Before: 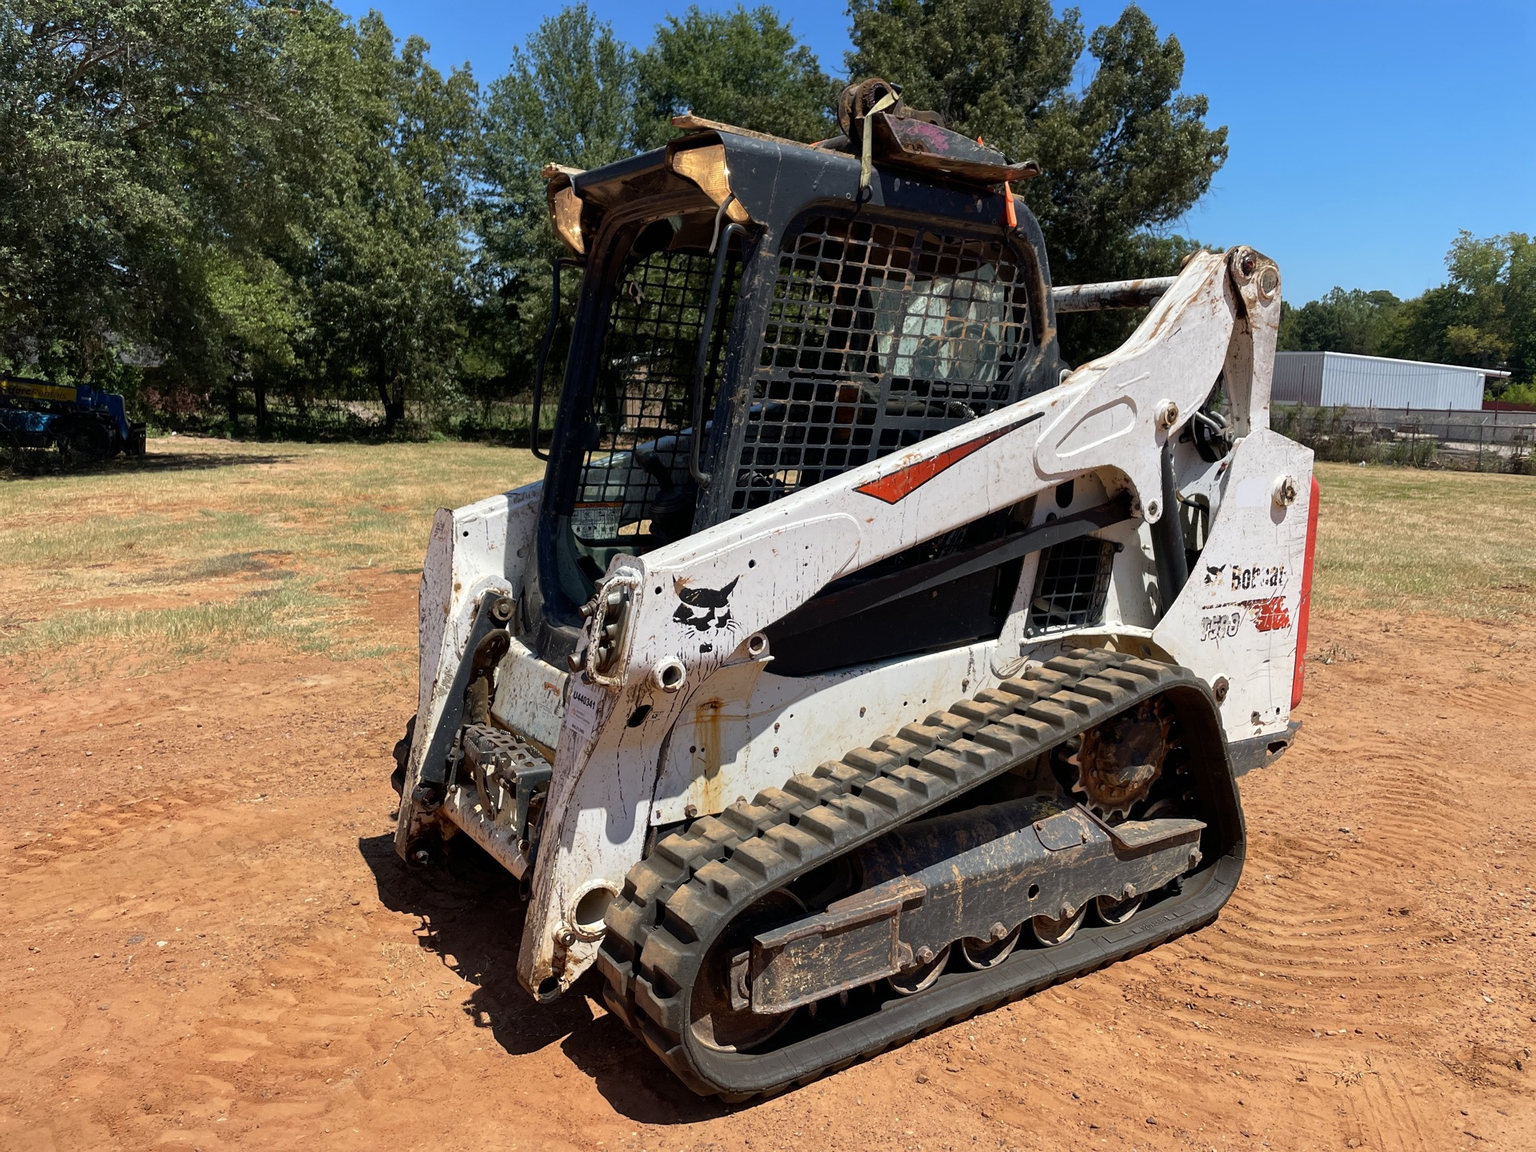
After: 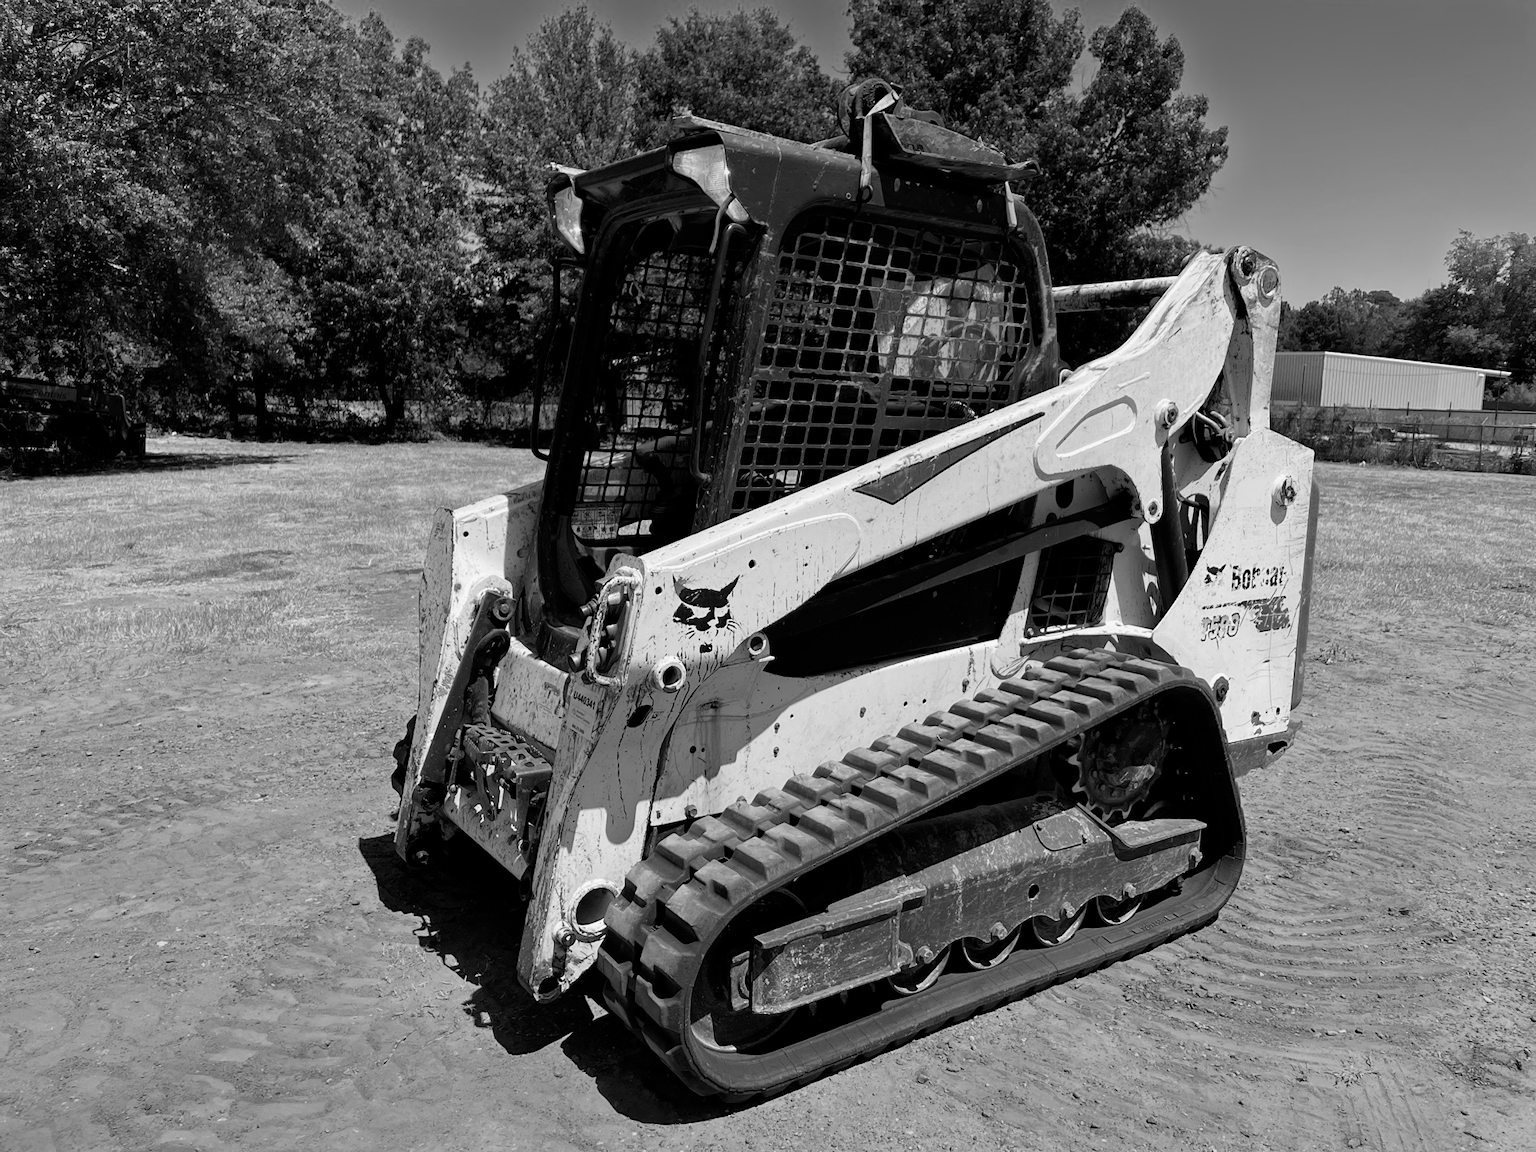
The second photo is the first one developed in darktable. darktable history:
color correction: highlights a* -10.04, highlights b* -10.37
monochrome: a -11.7, b 1.62, size 0.5, highlights 0.38
filmic rgb: middle gray luminance 18.42%, black relative exposure -11.45 EV, white relative exposure 2.55 EV, threshold 6 EV, target black luminance 0%, hardness 8.41, latitude 99%, contrast 1.084, shadows ↔ highlights balance 0.505%, add noise in highlights 0, preserve chrominance max RGB, color science v3 (2019), use custom middle-gray values true, iterations of high-quality reconstruction 0, contrast in highlights soft, enable highlight reconstruction true
